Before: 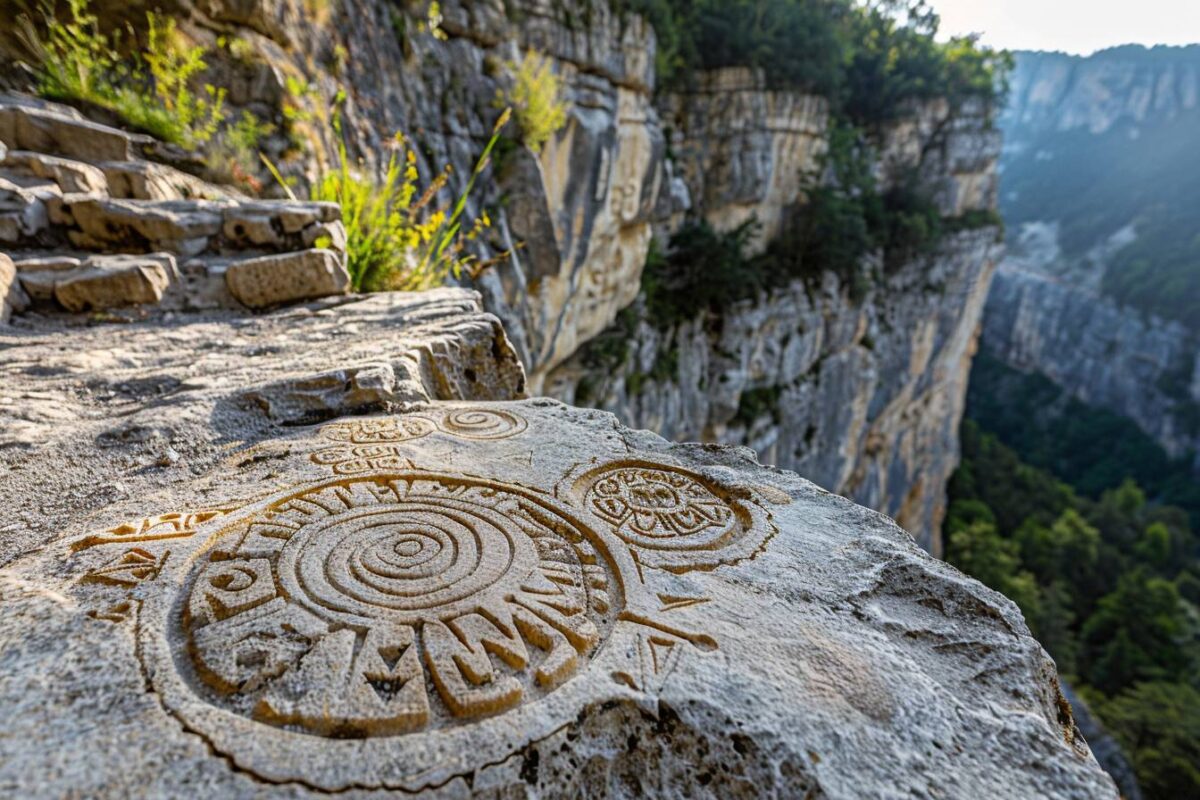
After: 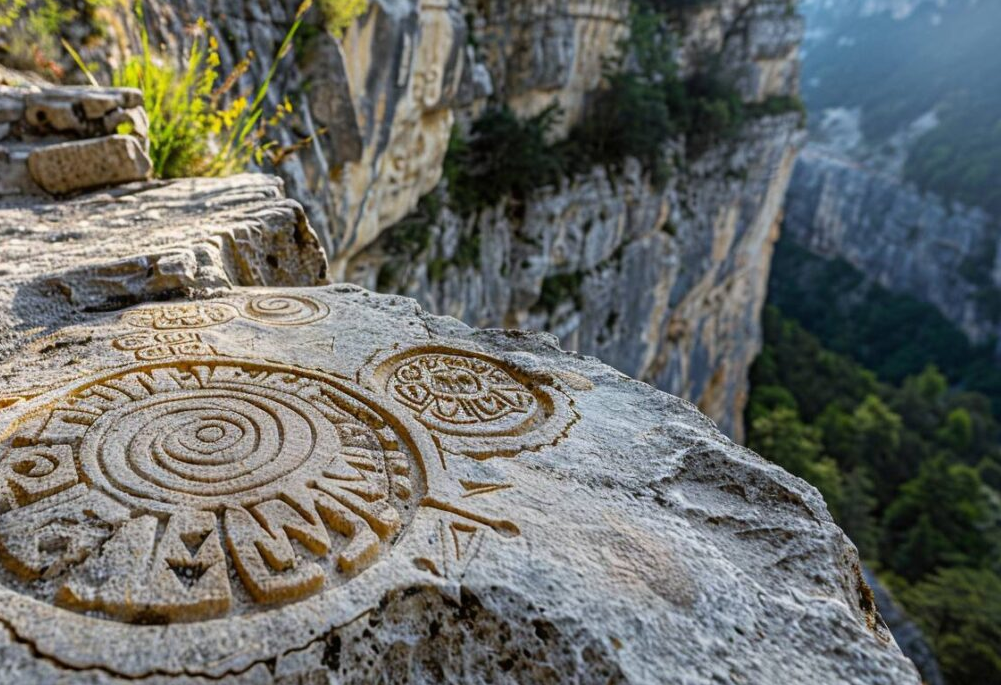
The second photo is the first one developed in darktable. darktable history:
crop: left 16.54%, top 14.261%
